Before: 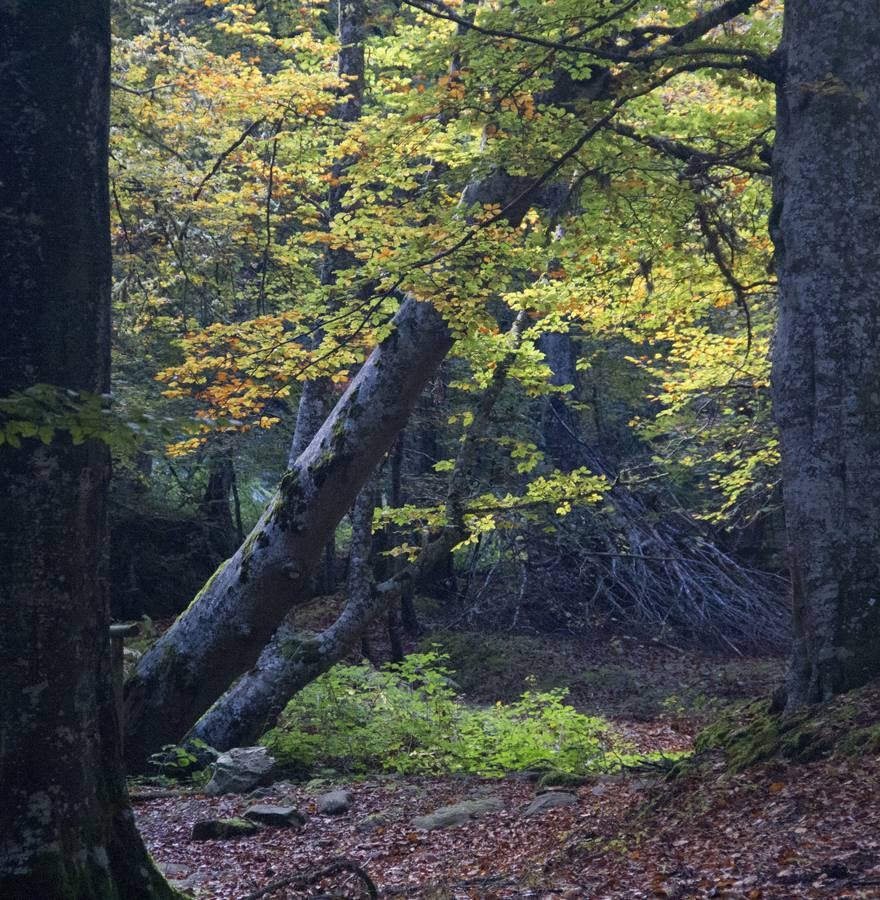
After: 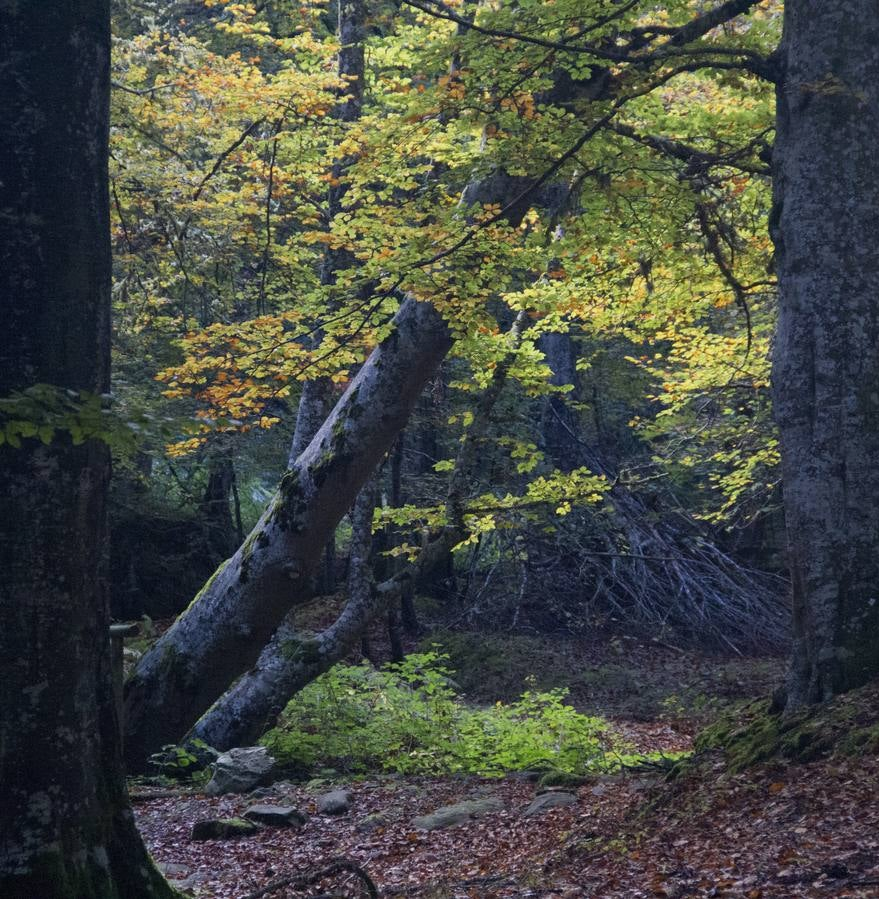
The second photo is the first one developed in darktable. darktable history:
exposure: exposure -0.21 EV, compensate highlight preservation false
